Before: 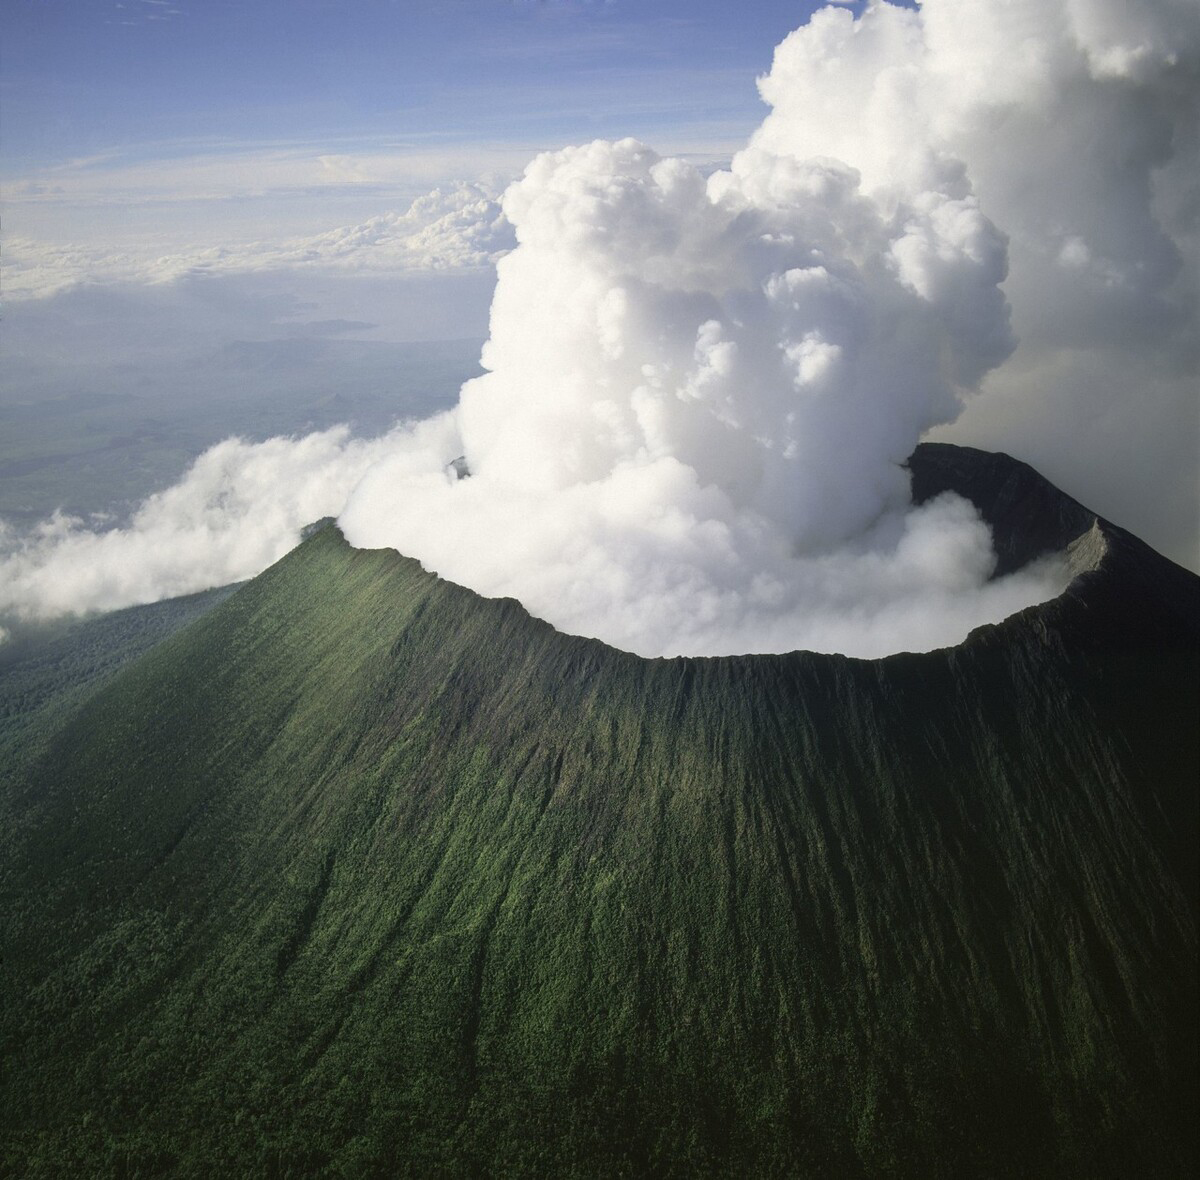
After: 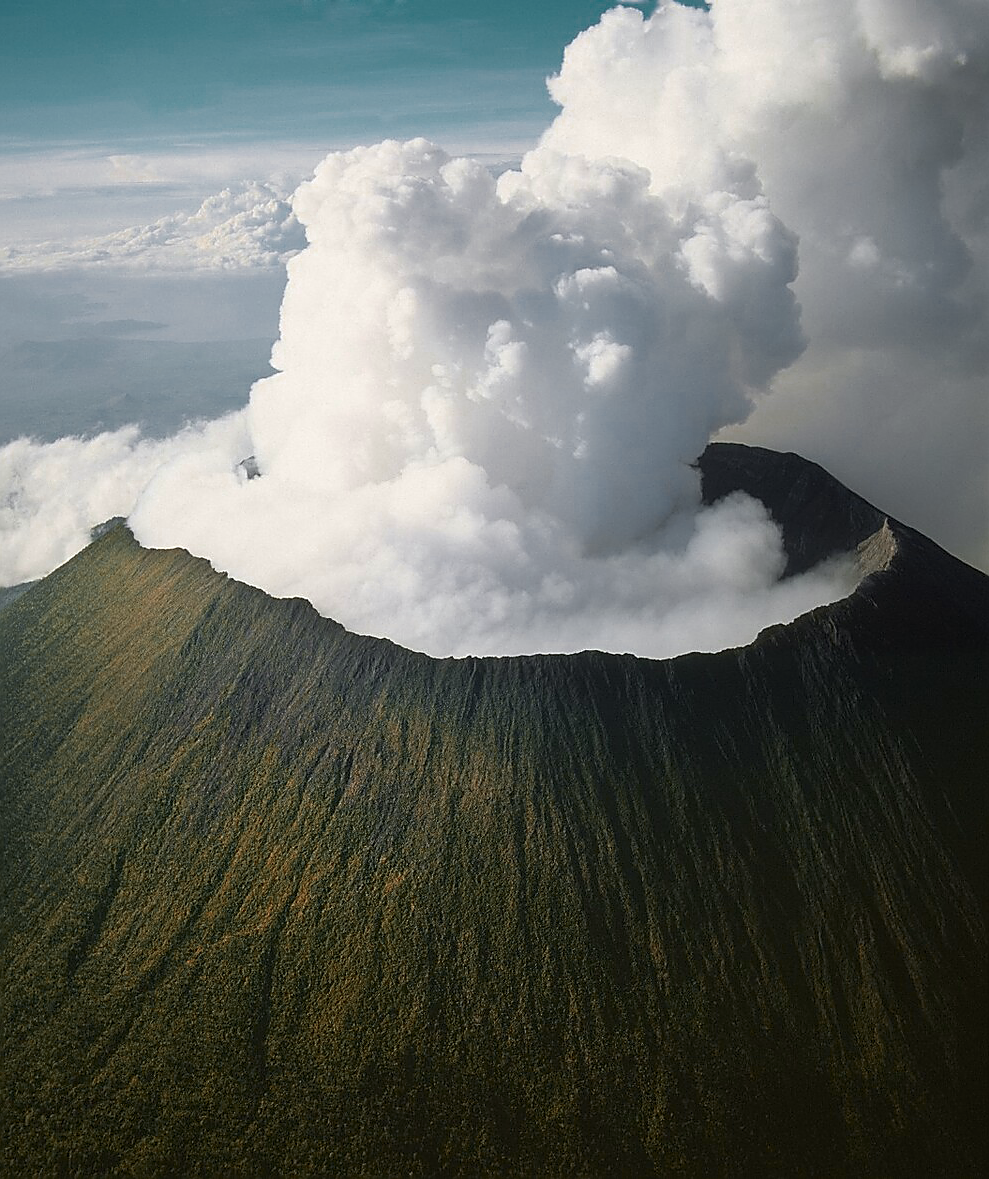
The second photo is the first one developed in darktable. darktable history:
sharpen: radius 1.4, amount 1.25, threshold 0.7
color zones: curves: ch0 [(0.826, 0.353)]; ch1 [(0.242, 0.647) (0.889, 0.342)]; ch2 [(0.246, 0.089) (0.969, 0.068)]
crop: left 17.582%, bottom 0.031%
